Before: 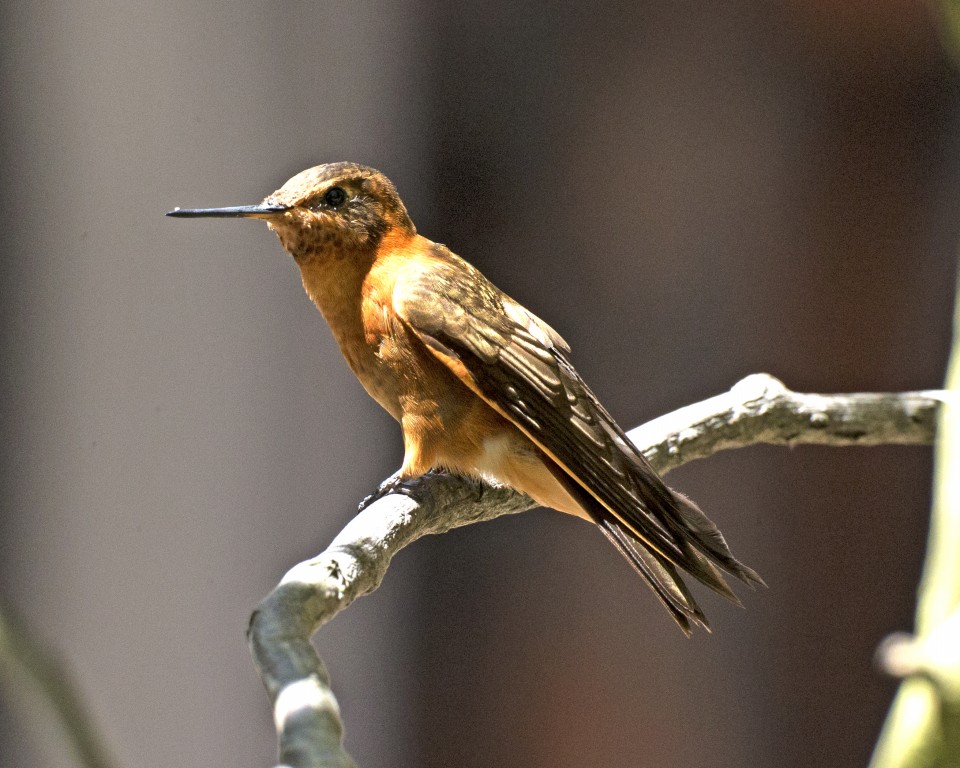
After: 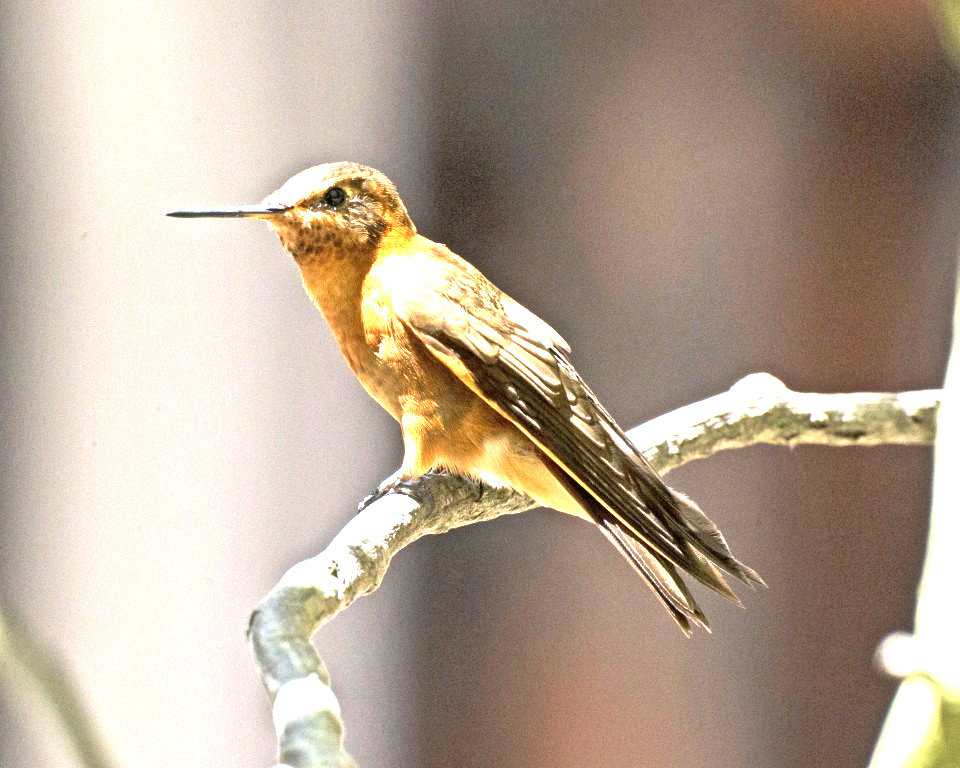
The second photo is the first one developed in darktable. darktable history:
exposure: black level correction 0, exposure 1.9 EV, compensate highlight preservation false
